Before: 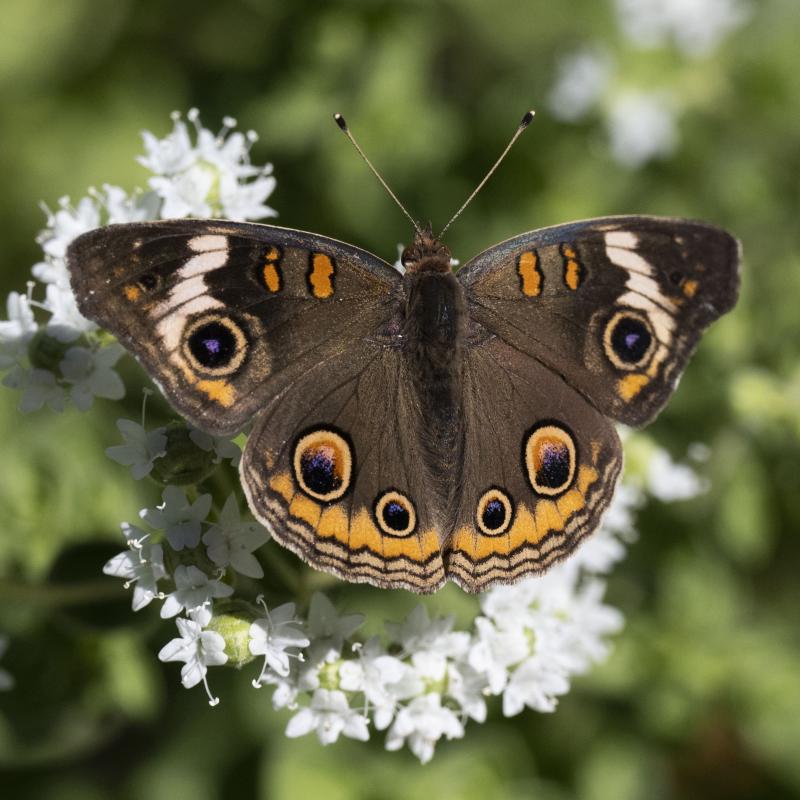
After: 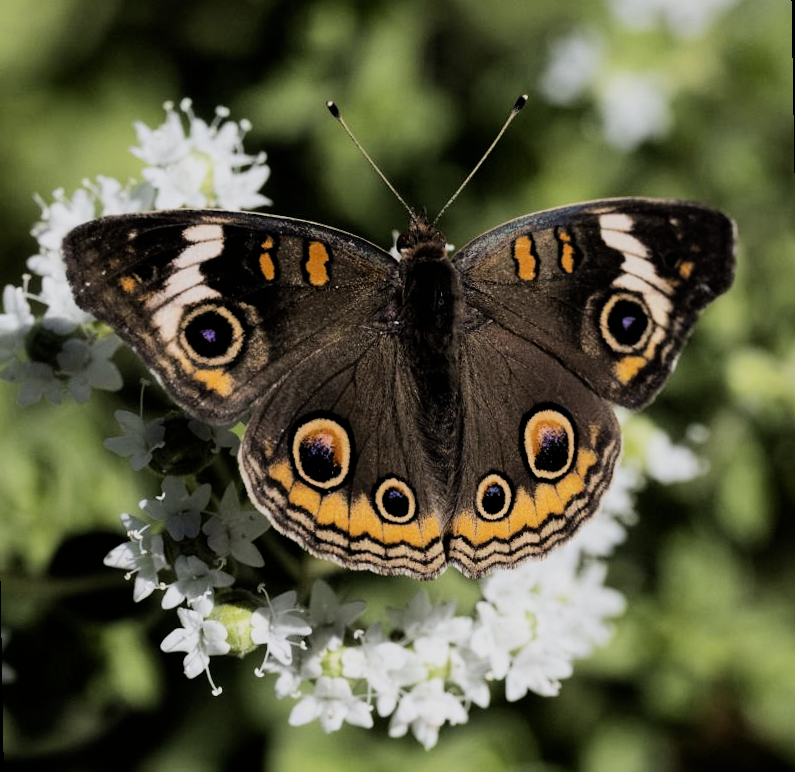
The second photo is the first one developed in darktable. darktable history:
filmic rgb: black relative exposure -5 EV, hardness 2.88, contrast 1.3, highlights saturation mix -30%
rotate and perspective: rotation -1°, crop left 0.011, crop right 0.989, crop top 0.025, crop bottom 0.975
